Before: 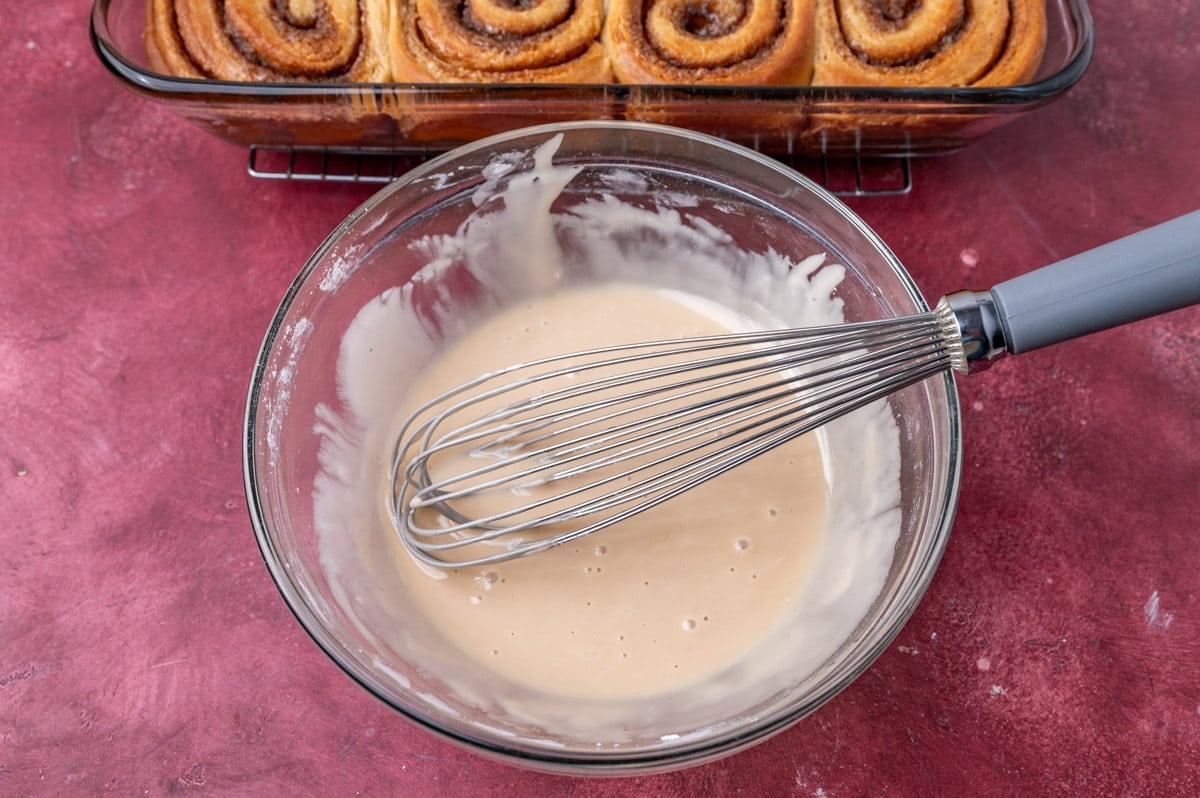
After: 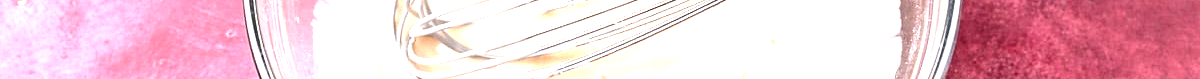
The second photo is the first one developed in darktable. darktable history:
tone equalizer: -8 EV -0.417 EV, -7 EV -0.389 EV, -6 EV -0.333 EV, -5 EV -0.222 EV, -3 EV 0.222 EV, -2 EV 0.333 EV, -1 EV 0.389 EV, +0 EV 0.417 EV, edges refinement/feathering 500, mask exposure compensation -1.57 EV, preserve details no
exposure: black level correction 0, exposure 1.5 EV, compensate highlight preservation false
crop and rotate: top 59.084%, bottom 30.916%
